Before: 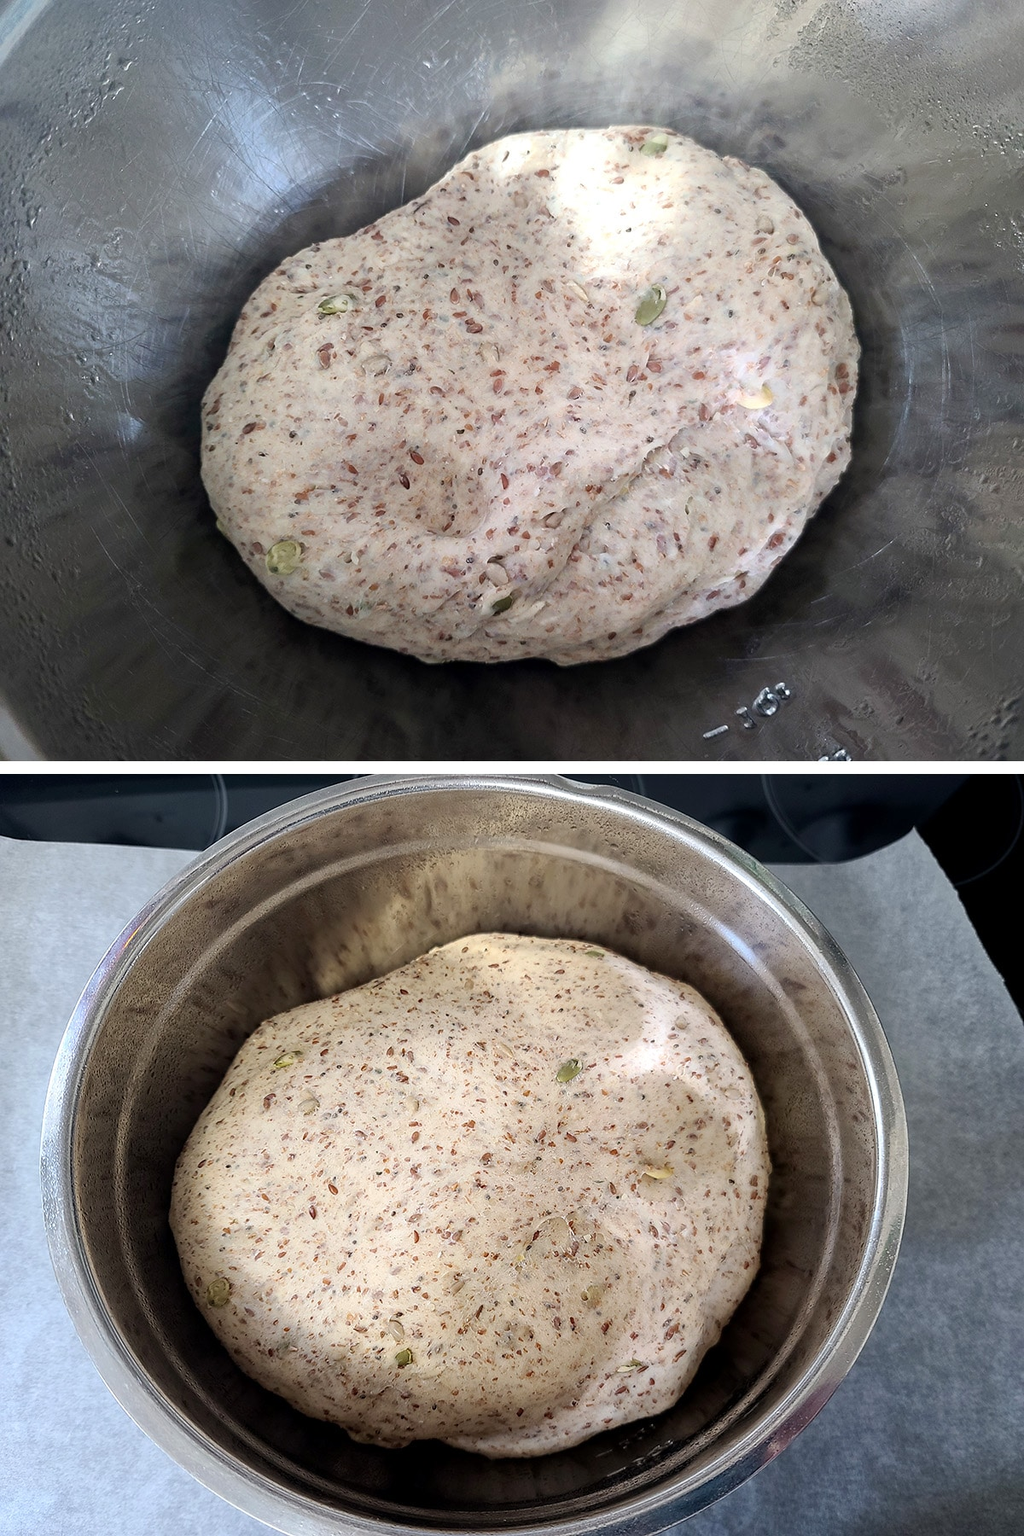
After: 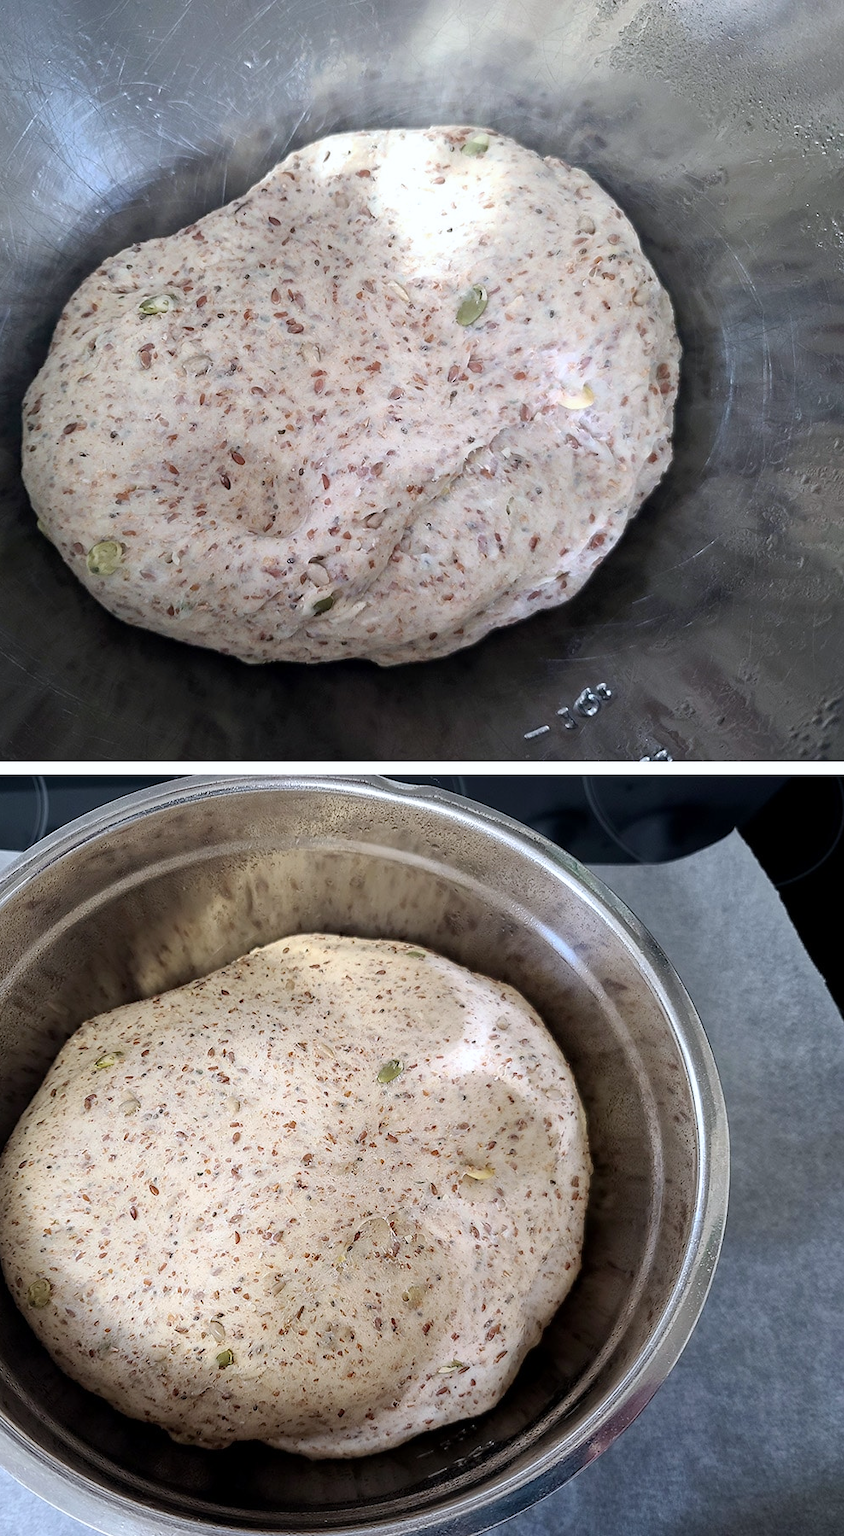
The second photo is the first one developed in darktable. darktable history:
white balance: red 0.983, blue 1.036
crop: left 17.582%, bottom 0.031%
